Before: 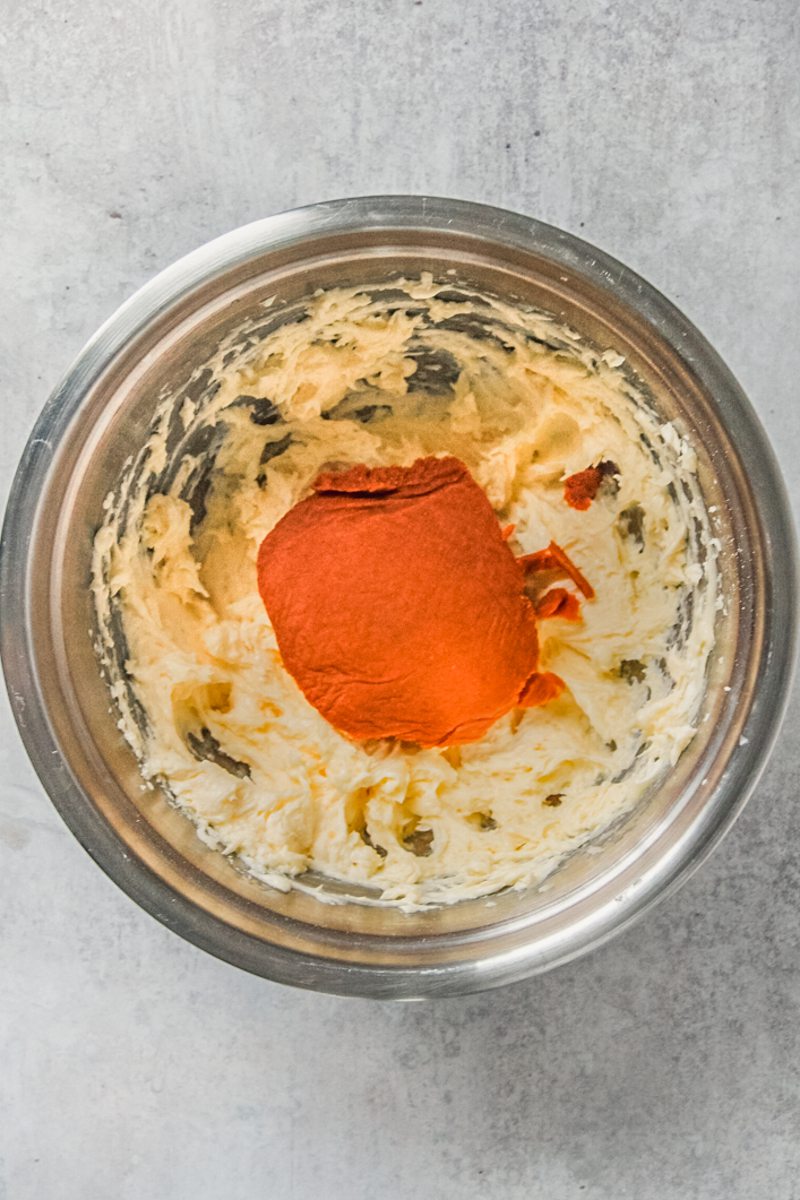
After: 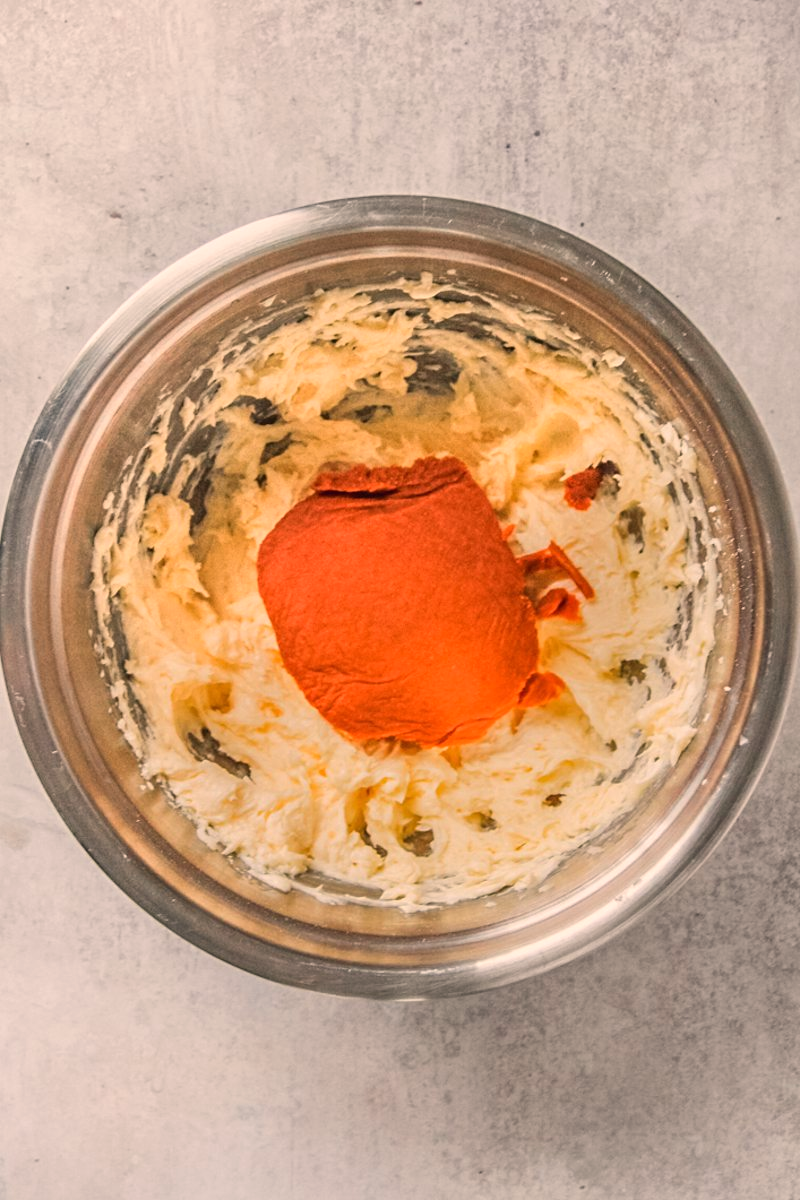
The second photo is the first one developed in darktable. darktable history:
exposure: exposure -0.072 EV, compensate highlight preservation false
white balance: red 1.127, blue 0.943
